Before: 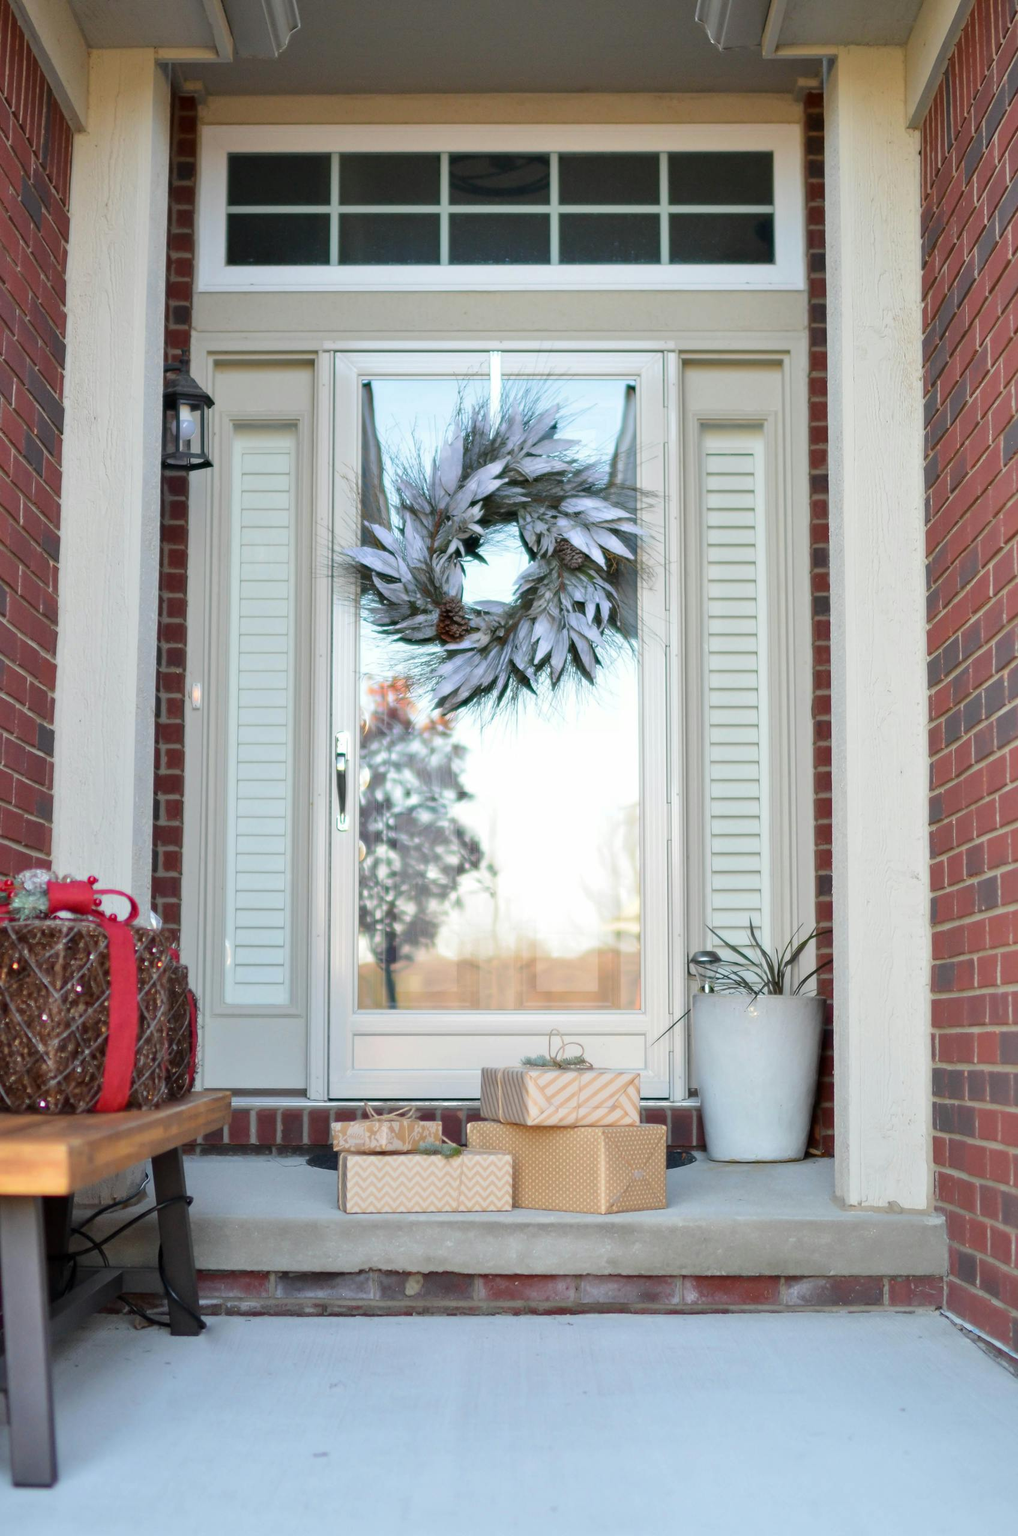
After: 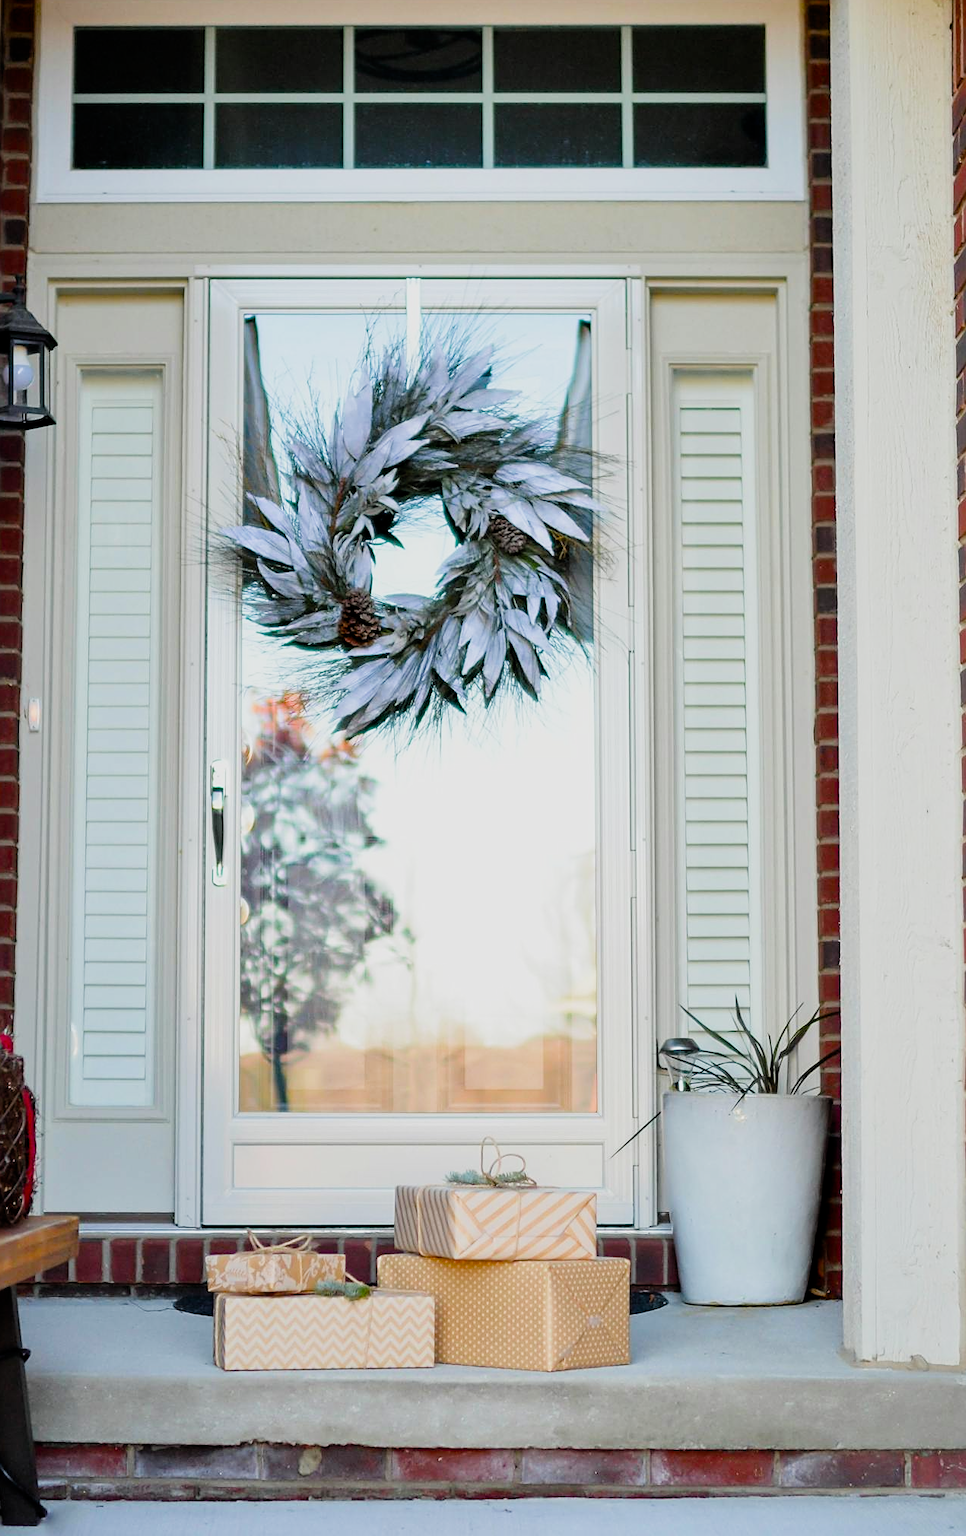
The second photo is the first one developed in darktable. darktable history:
color balance rgb: perceptual saturation grading › global saturation 20.389%, perceptual saturation grading › highlights -19.999%, perceptual saturation grading › shadows 29.925%, global vibrance 10.968%
crop: left 16.628%, top 8.628%, right 8.378%, bottom 12.442%
sharpen: on, module defaults
filmic rgb: middle gray luminance 12.56%, black relative exposure -10.16 EV, white relative exposure 3.46 EV, target black luminance 0%, hardness 5.65, latitude 44.85%, contrast 1.229, highlights saturation mix 5.83%, shadows ↔ highlights balance 27.26%, color science v5 (2021), contrast in shadows safe, contrast in highlights safe
